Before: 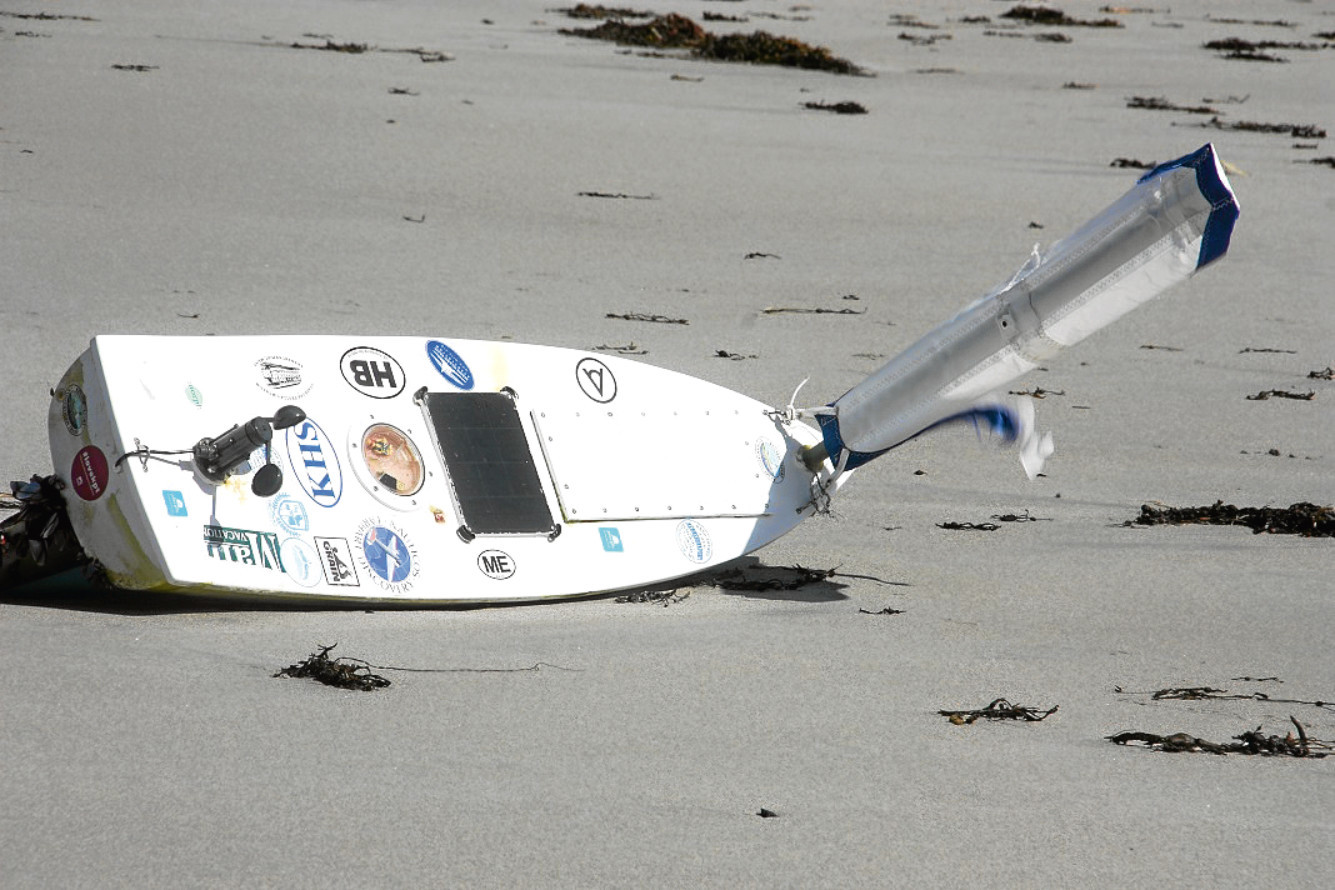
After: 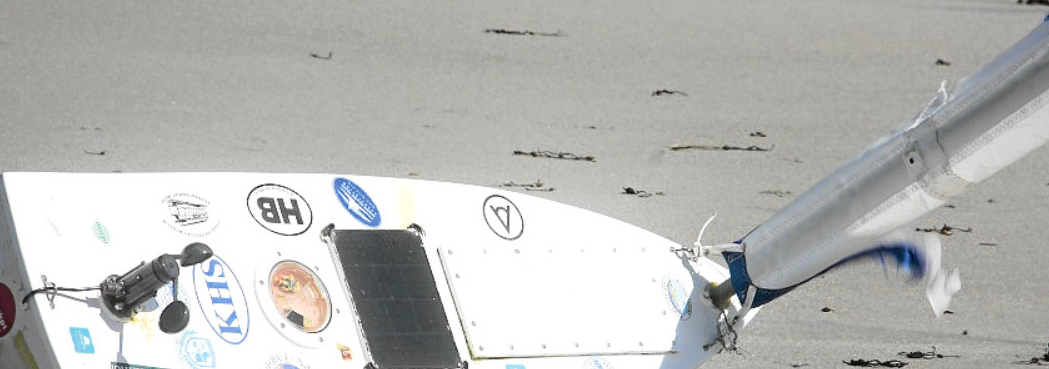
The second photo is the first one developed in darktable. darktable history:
shadows and highlights: shadows -24.28, highlights 49.77, soften with gaussian
crop: left 7.036%, top 18.398%, right 14.379%, bottom 40.043%
